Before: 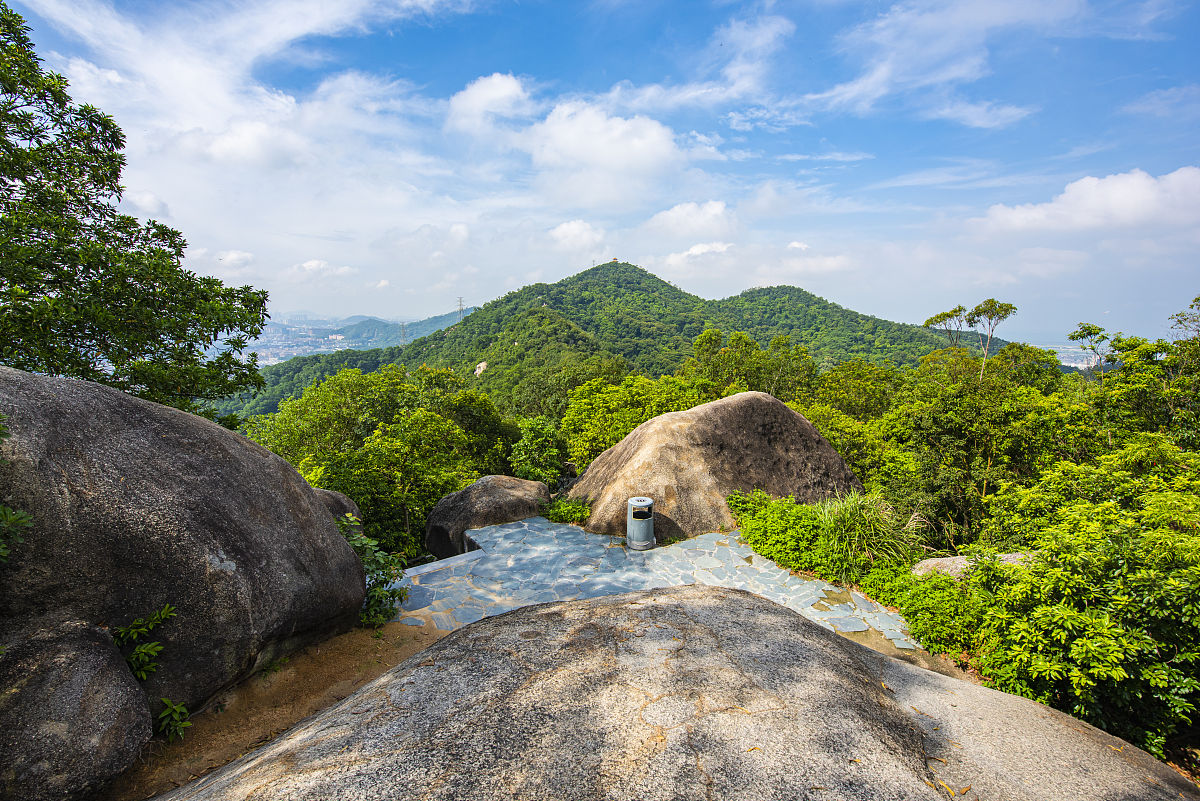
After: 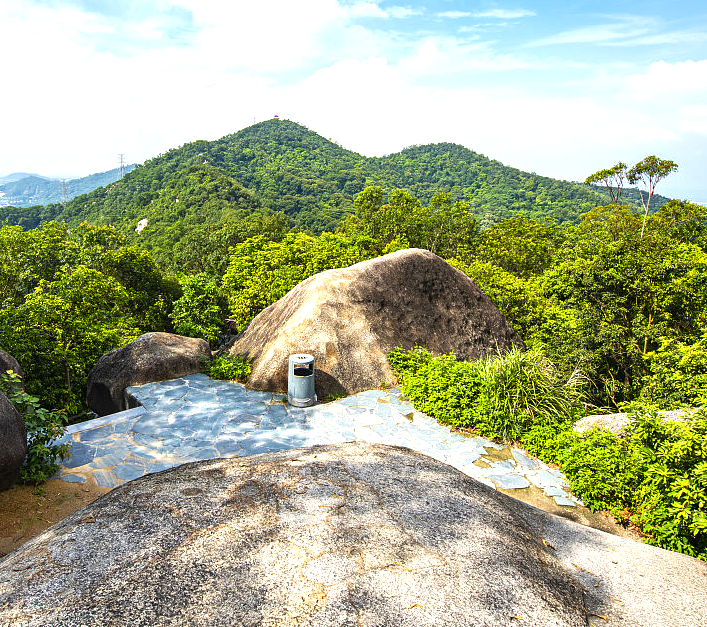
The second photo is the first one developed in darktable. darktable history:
contrast brightness saturation: brightness -0.092
crop and rotate: left 28.318%, top 17.931%, right 12.691%, bottom 3.709%
exposure: exposure 0.736 EV, compensate highlight preservation false
